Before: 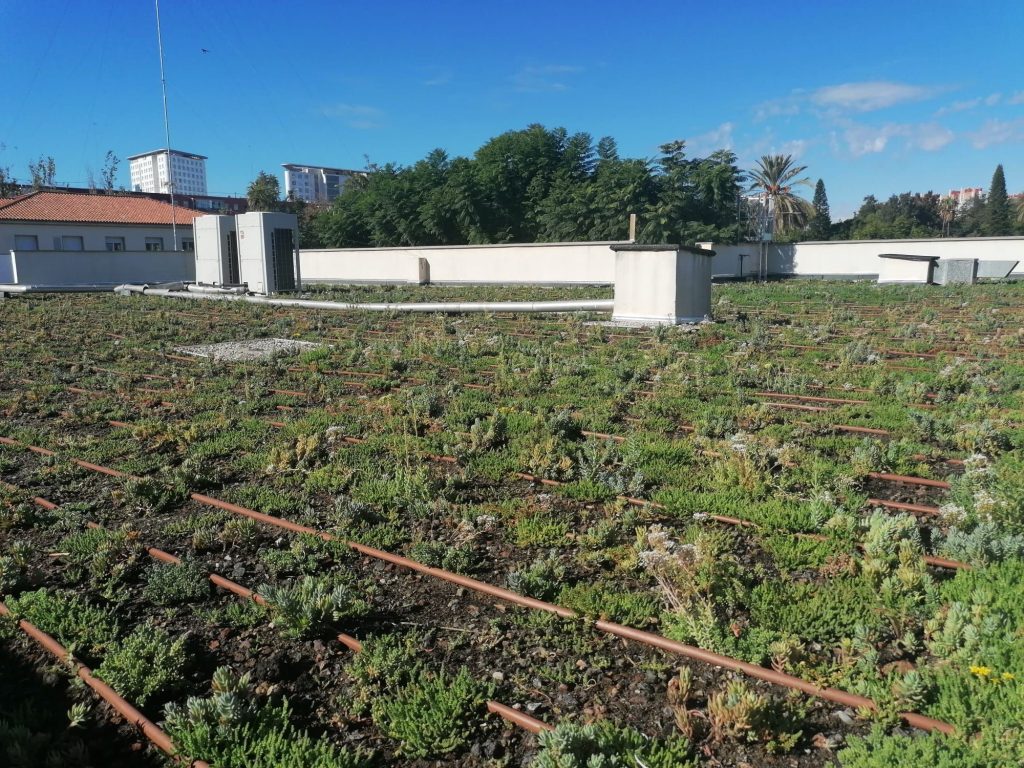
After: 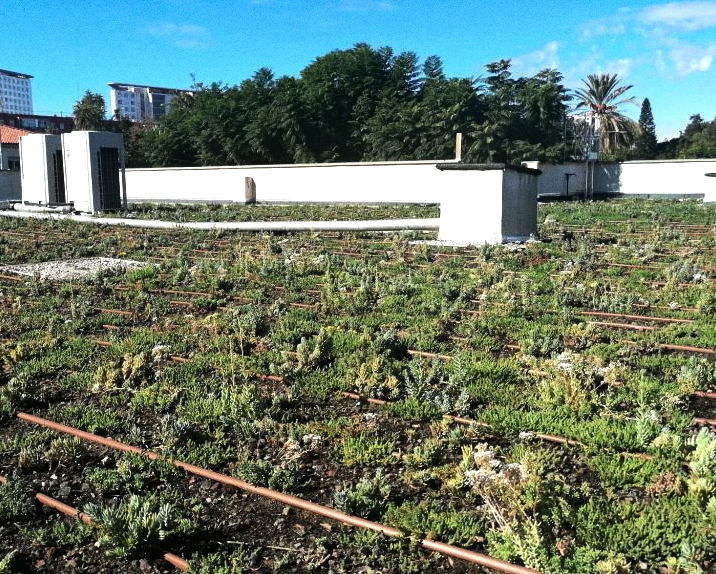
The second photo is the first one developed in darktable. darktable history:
grain: coarseness 0.09 ISO
tone equalizer: -8 EV -1.08 EV, -7 EV -1.01 EV, -6 EV -0.867 EV, -5 EV -0.578 EV, -3 EV 0.578 EV, -2 EV 0.867 EV, -1 EV 1.01 EV, +0 EV 1.08 EV, edges refinement/feathering 500, mask exposure compensation -1.57 EV, preserve details no
haze removal: compatibility mode true, adaptive false
crop and rotate: left 17.046%, top 10.659%, right 12.989%, bottom 14.553%
